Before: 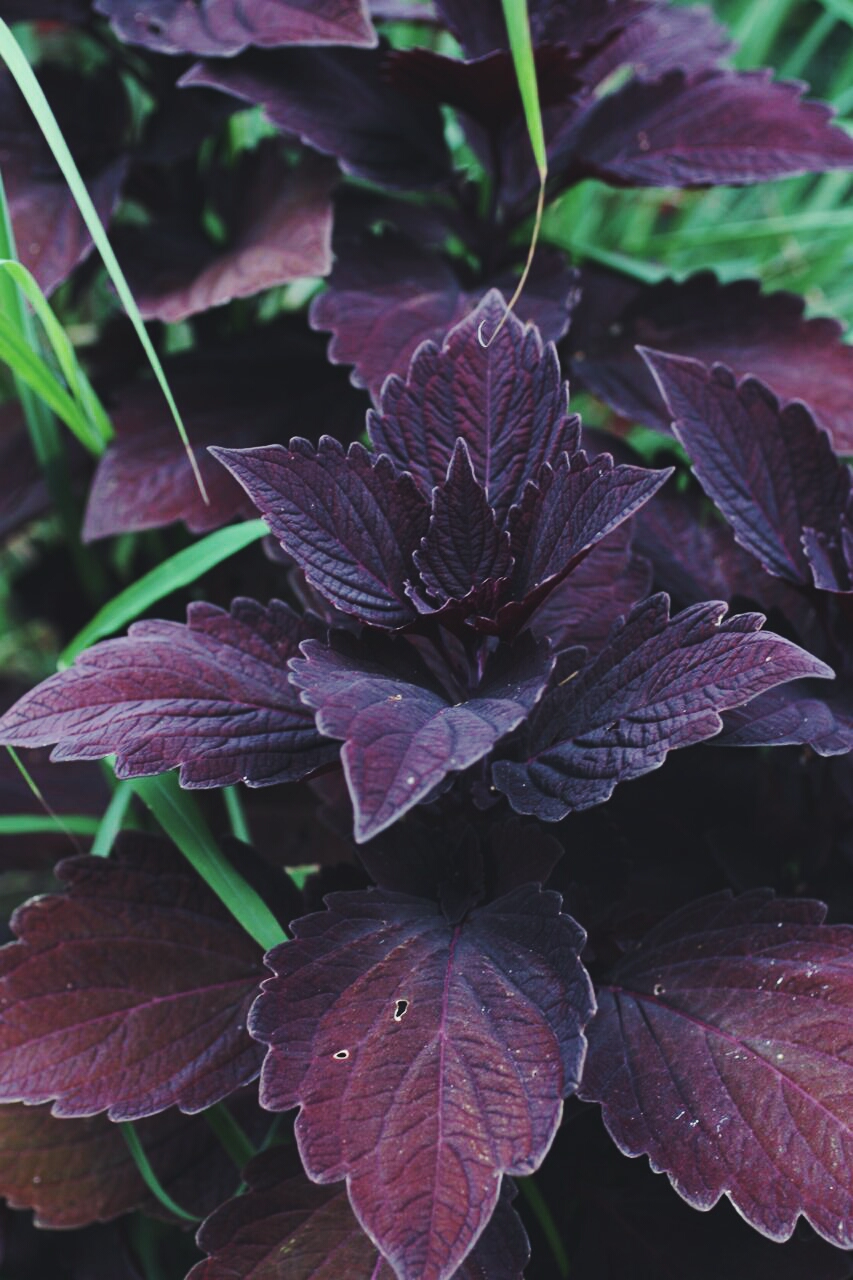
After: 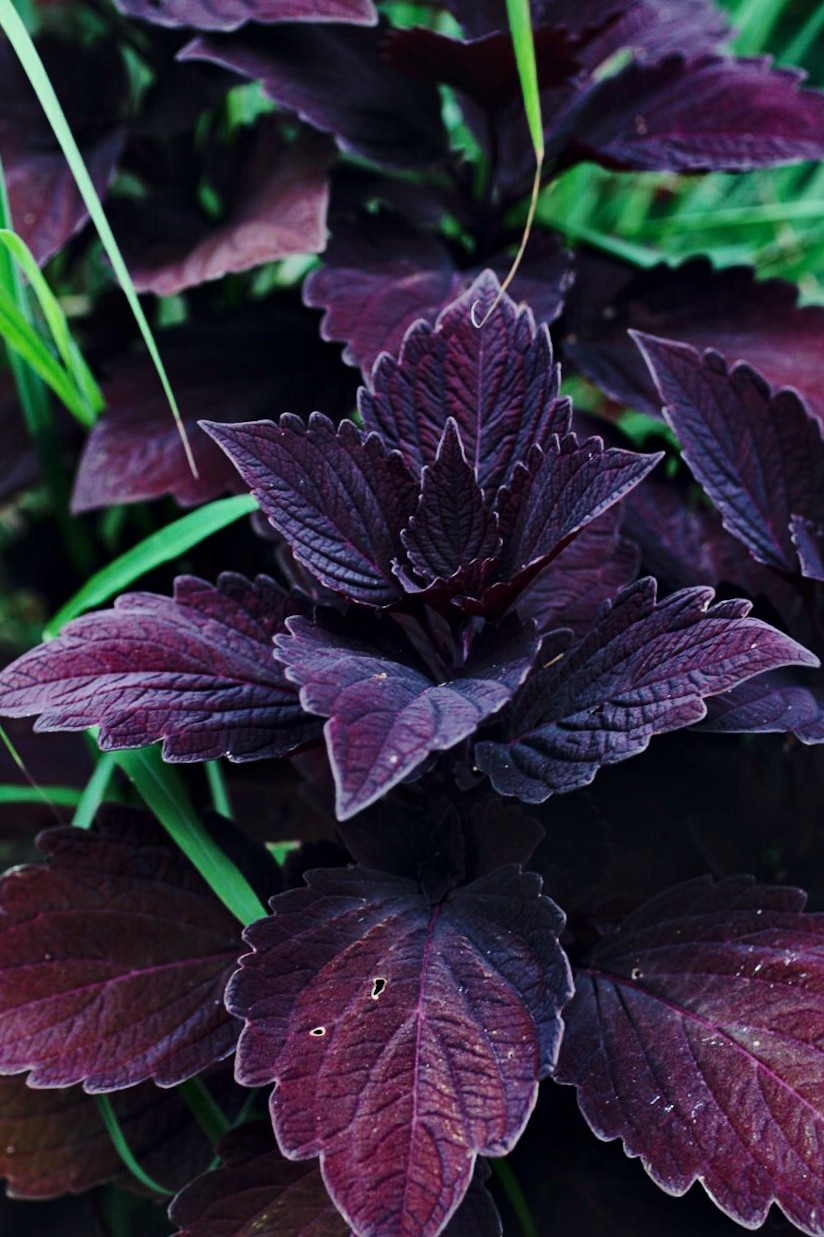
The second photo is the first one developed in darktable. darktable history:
crop and rotate: angle -1.32°
contrast brightness saturation: contrast 0.122, brightness -0.115, saturation 0.2
local contrast: mode bilateral grid, contrast 20, coarseness 50, detail 172%, midtone range 0.2
